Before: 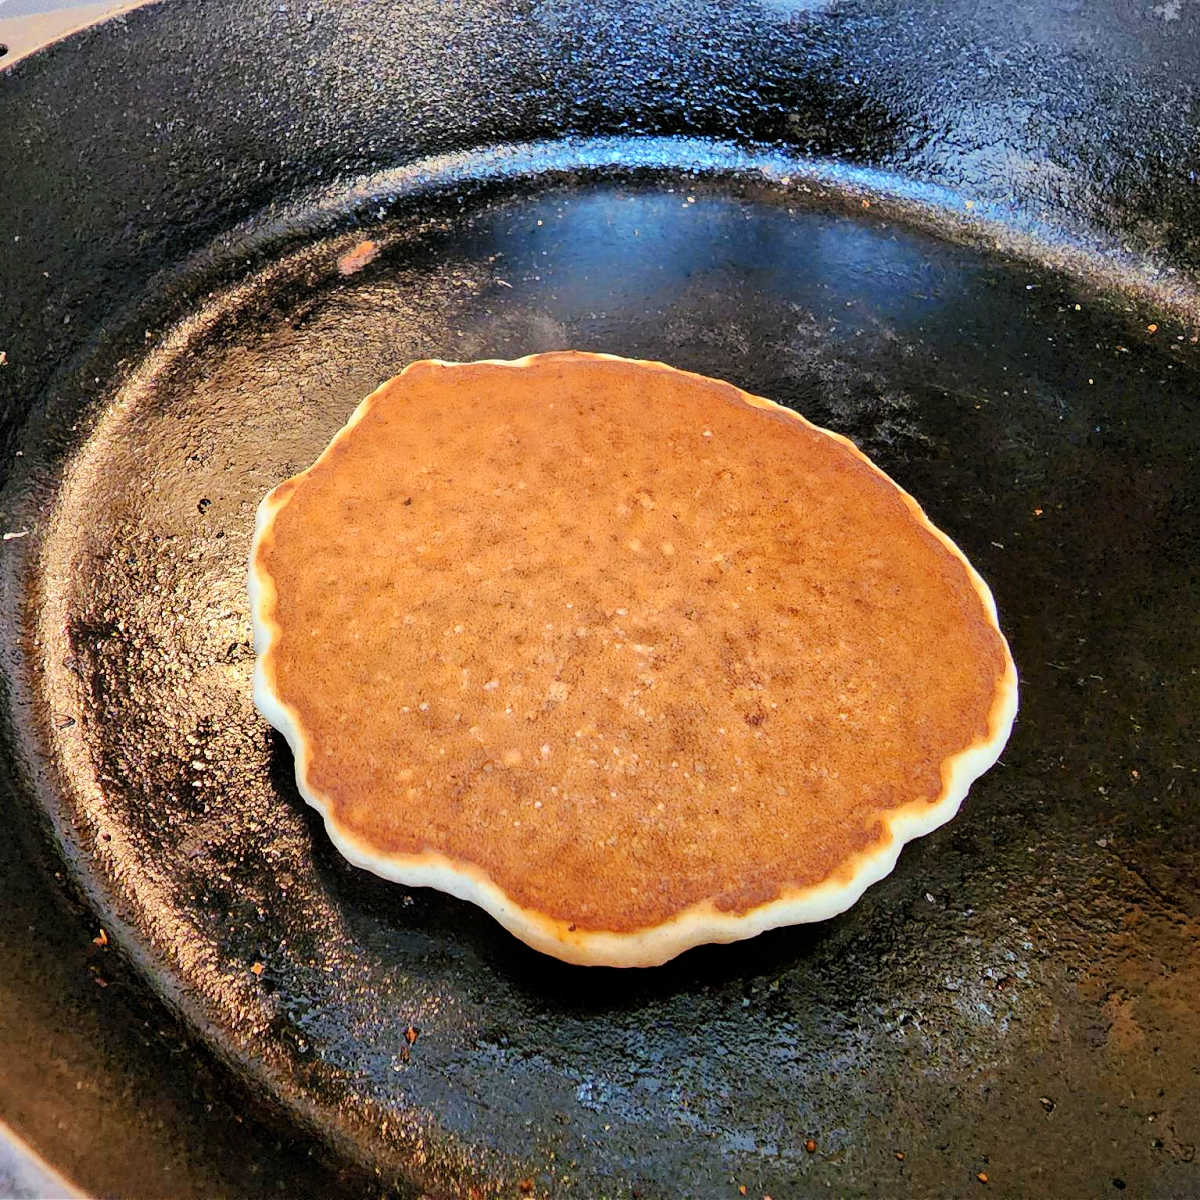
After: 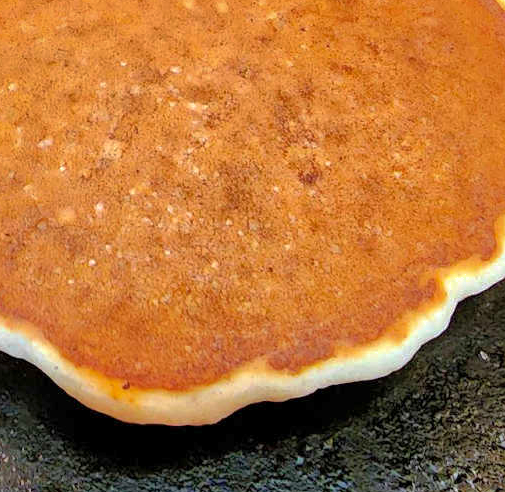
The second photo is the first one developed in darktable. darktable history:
exposure: exposure 0.2 EV, compensate highlight preservation false
crop: left 37.221%, top 45.169%, right 20.63%, bottom 13.777%
shadows and highlights: shadows 40, highlights -60
